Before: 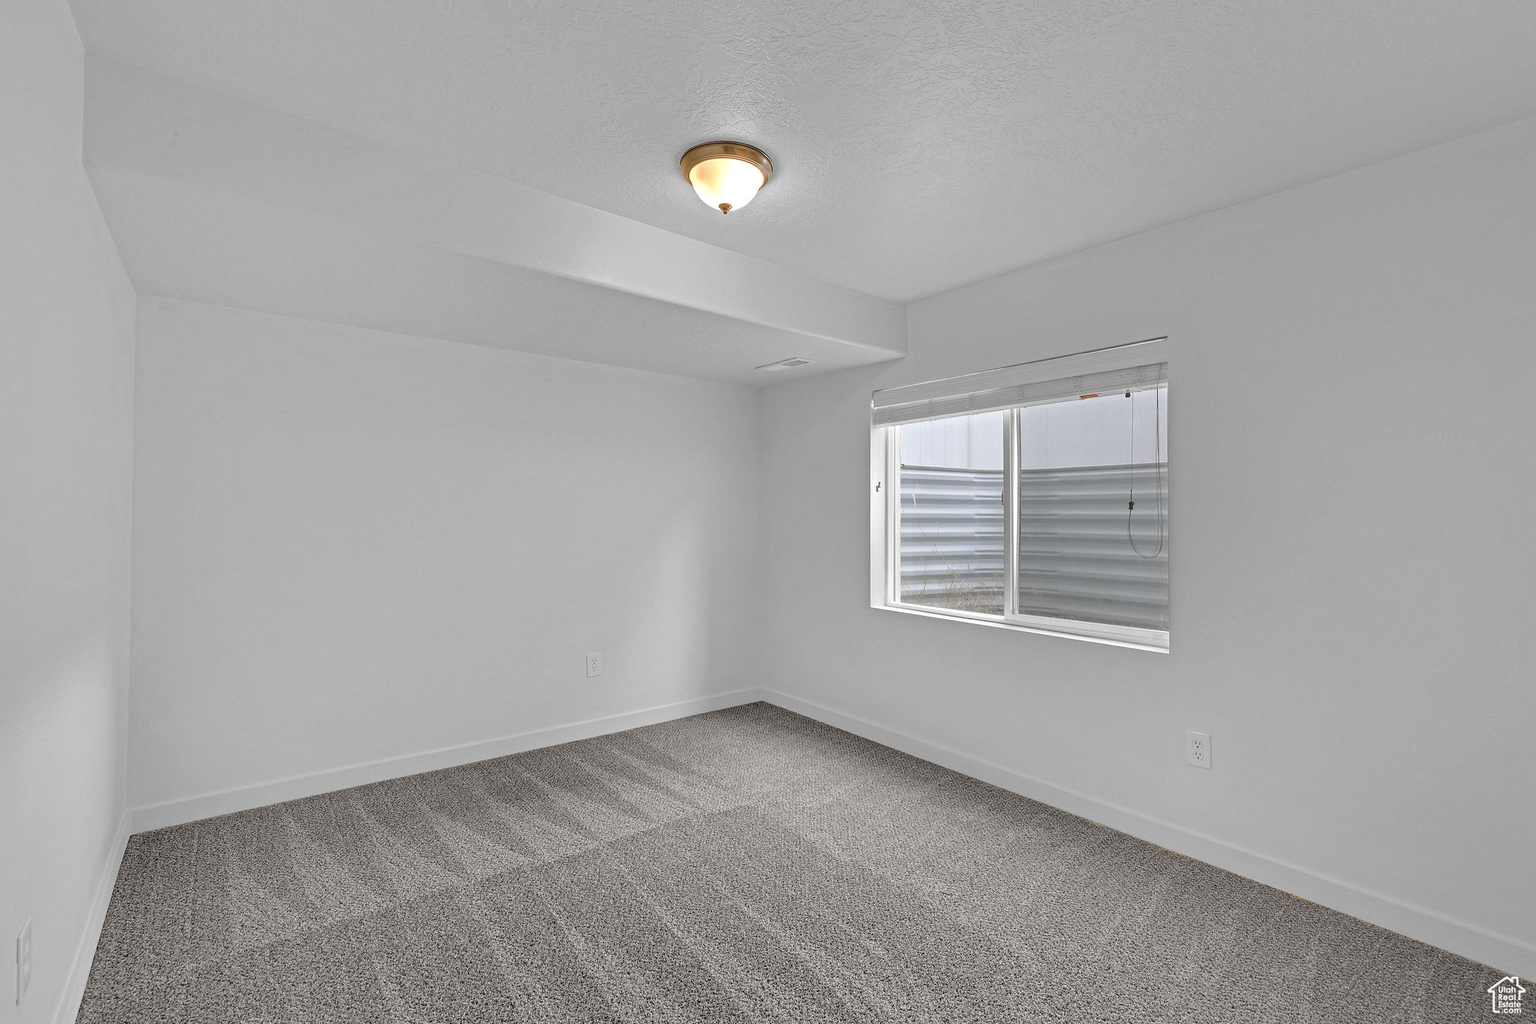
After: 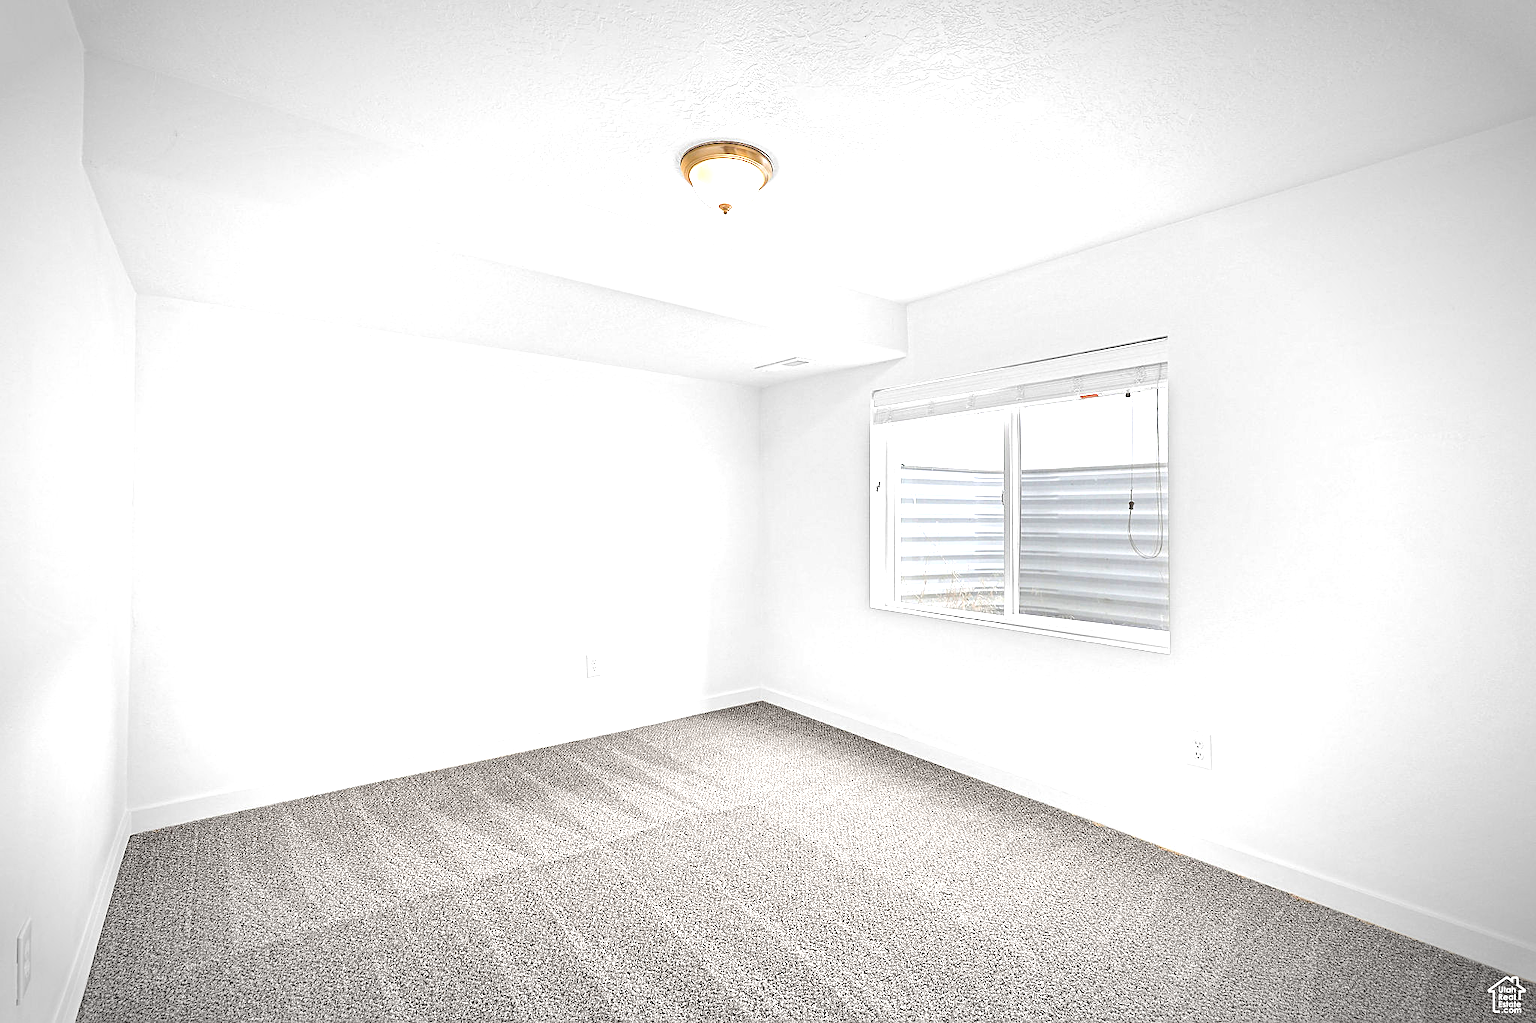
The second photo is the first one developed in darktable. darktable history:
exposure: black level correction 0, exposure 1.35 EV, compensate exposure bias true, compensate highlight preservation false
vignetting: automatic ratio true
sharpen: on, module defaults
